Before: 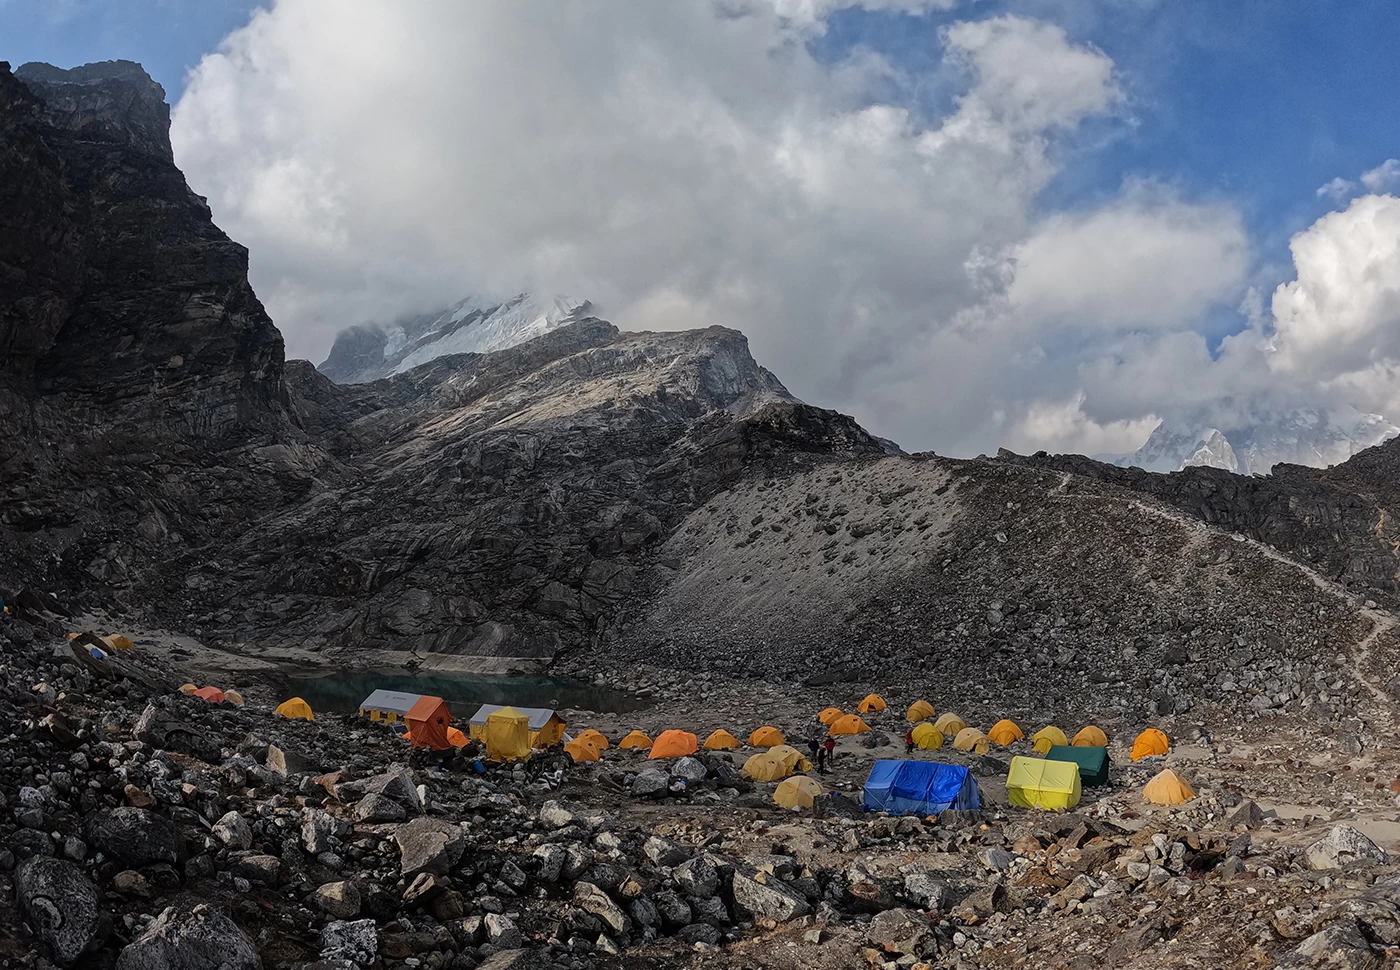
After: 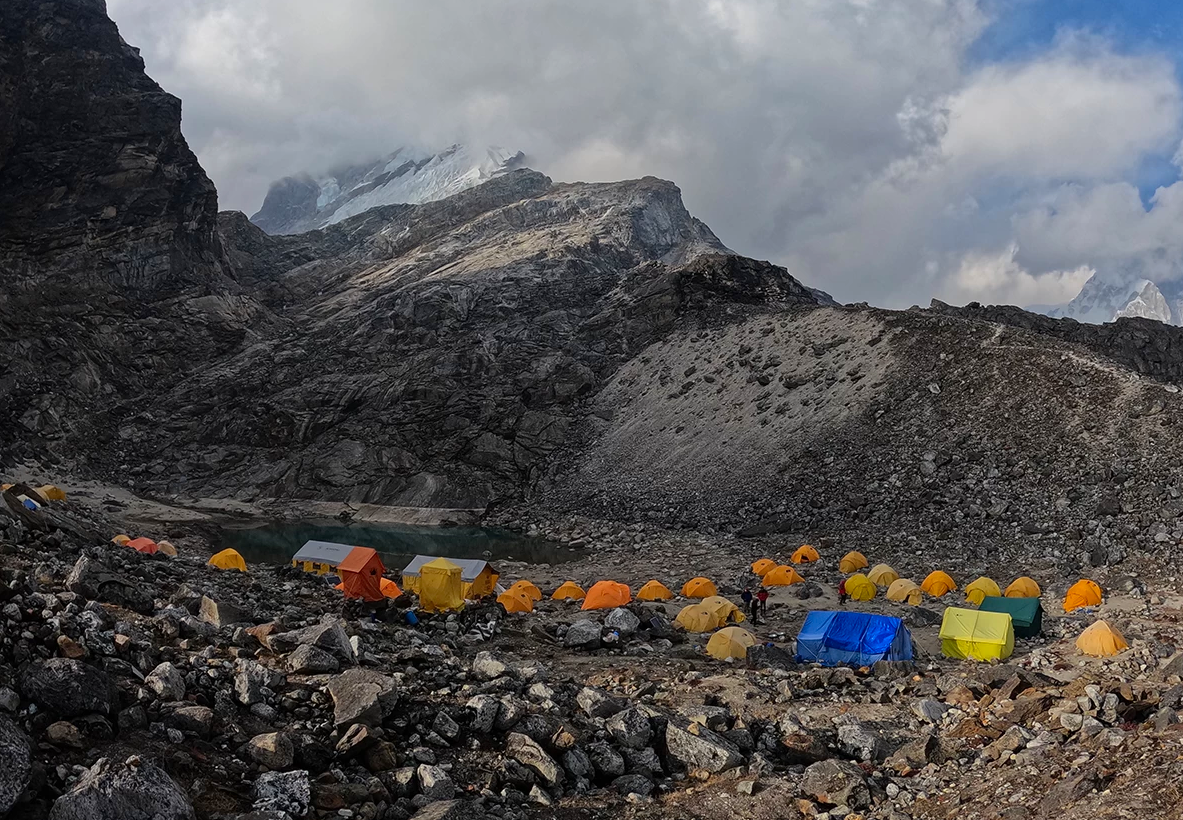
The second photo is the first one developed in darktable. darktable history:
crop and rotate: left 4.787%, top 15.419%, right 10.667%
contrast brightness saturation: saturation 0.176
